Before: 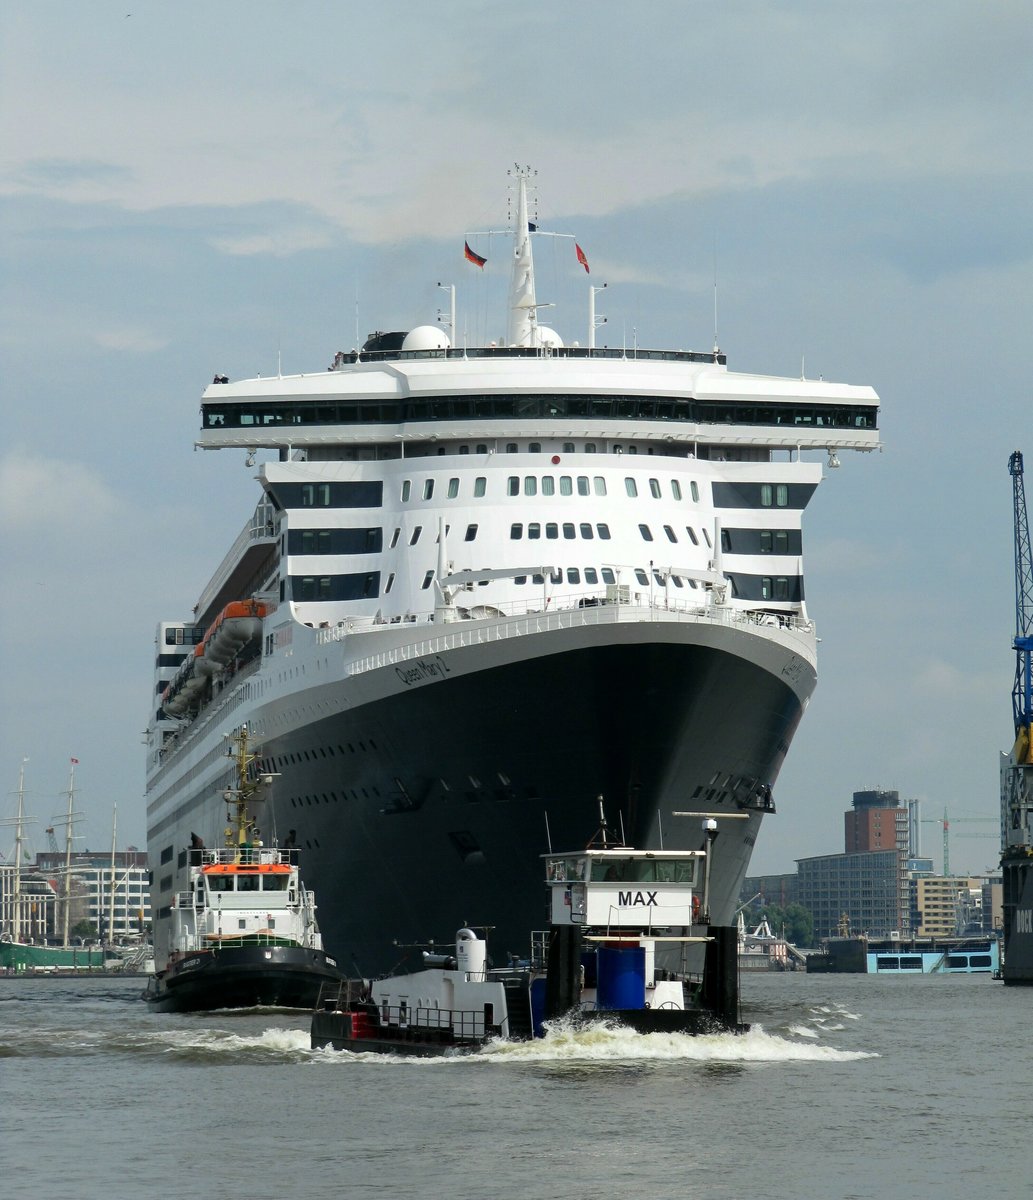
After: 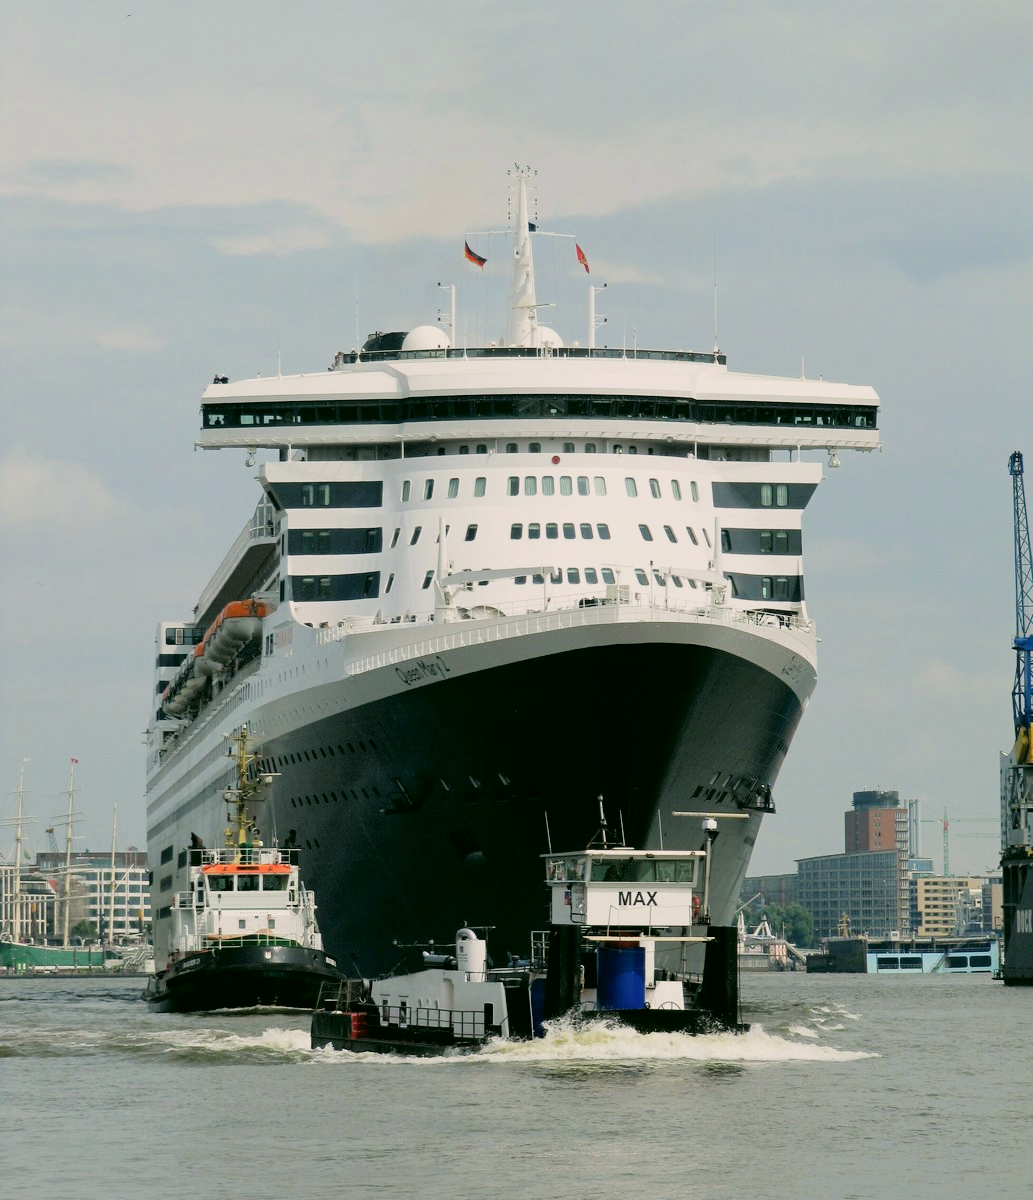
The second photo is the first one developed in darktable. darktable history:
filmic rgb: black relative exposure -7.65 EV, white relative exposure 4.56 EV, threshold 5.96 EV, hardness 3.61, enable highlight reconstruction true
shadows and highlights: shadows 24.88, highlights -23.91
exposure: exposure 0.602 EV, compensate highlight preservation false
color correction: highlights a* 4.52, highlights b* 4.97, shadows a* -7.09, shadows b* 4.96
